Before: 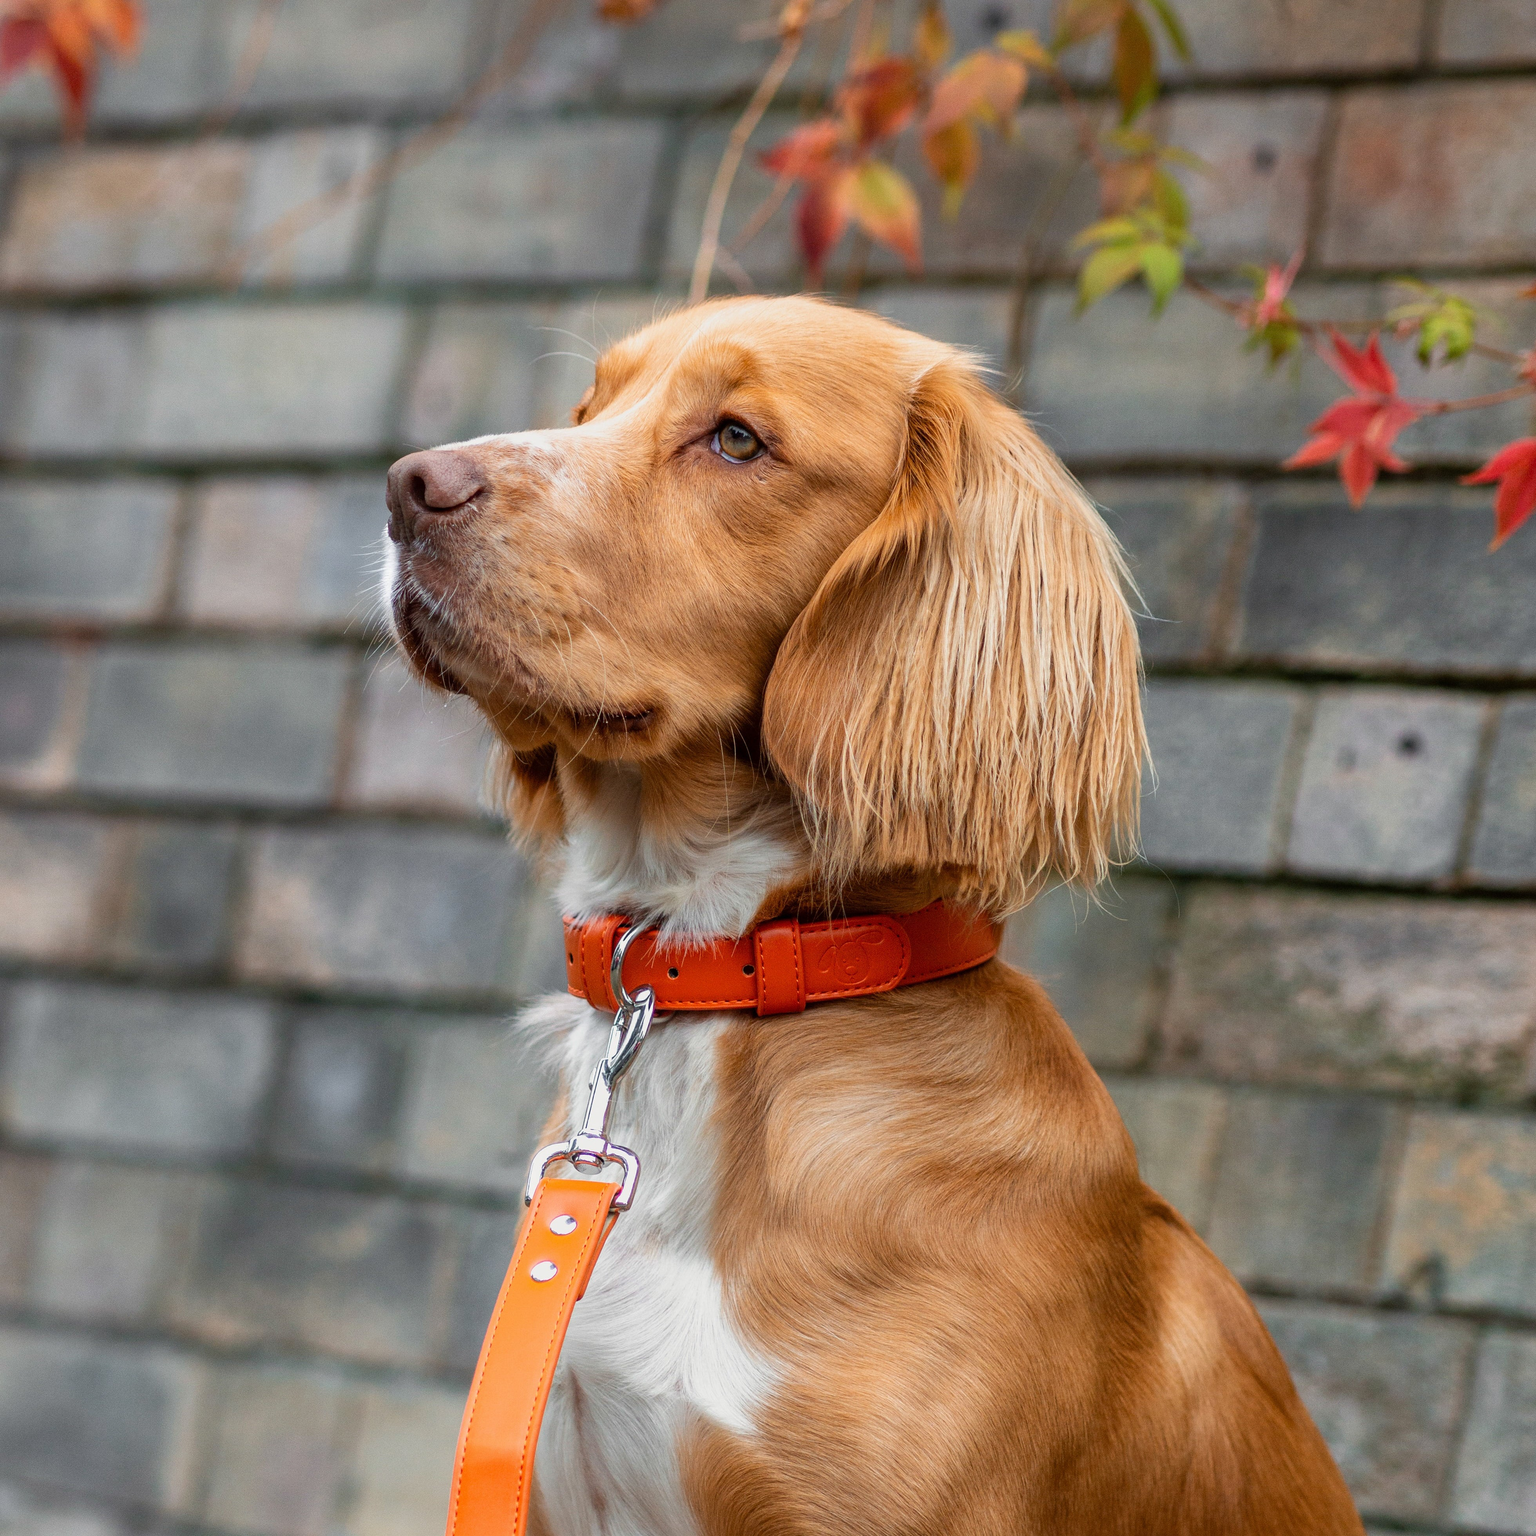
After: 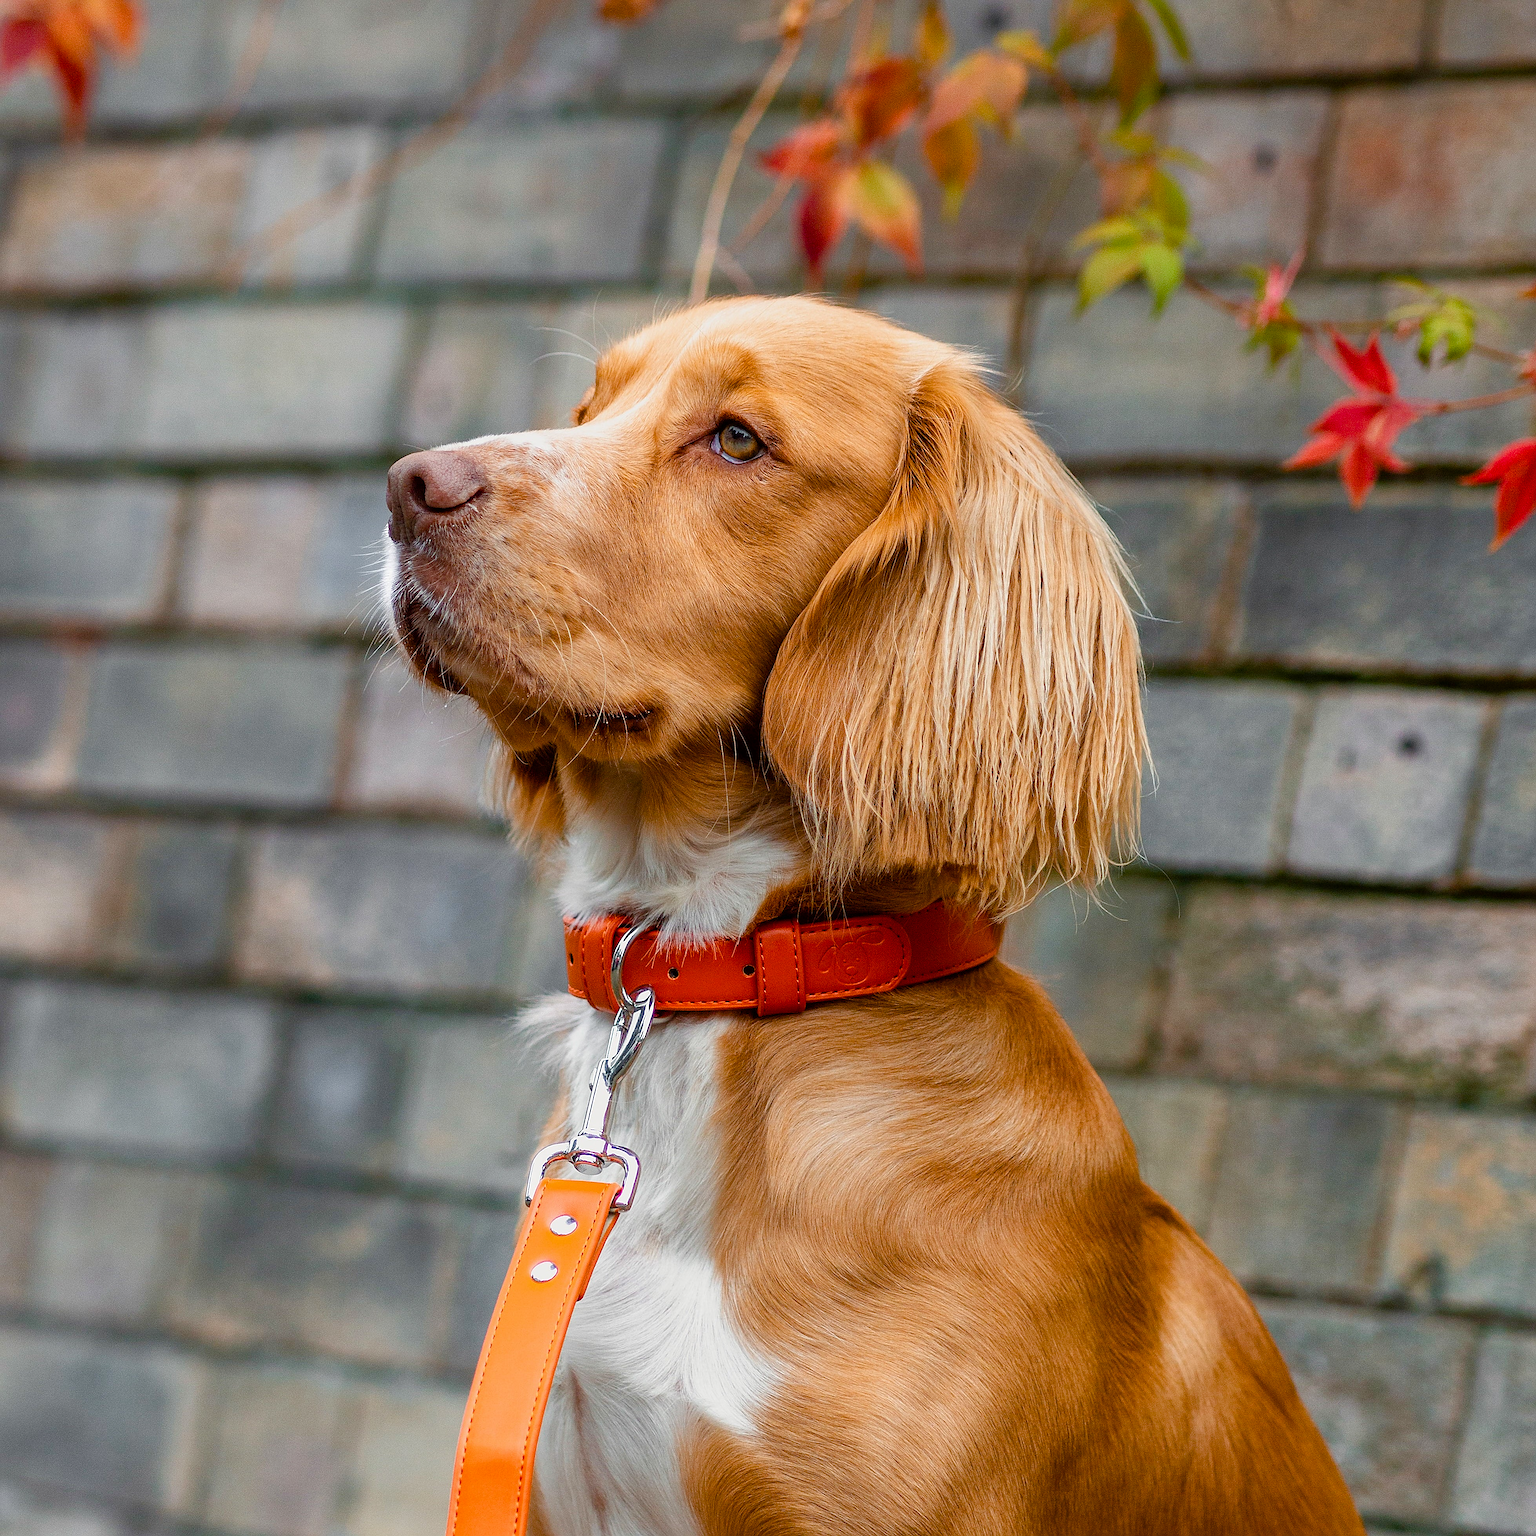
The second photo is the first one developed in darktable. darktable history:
sharpen: radius 1.4, amount 1.25, threshold 0.7
color balance rgb: perceptual saturation grading › global saturation 20%, perceptual saturation grading › highlights -25%, perceptual saturation grading › shadows 50%
